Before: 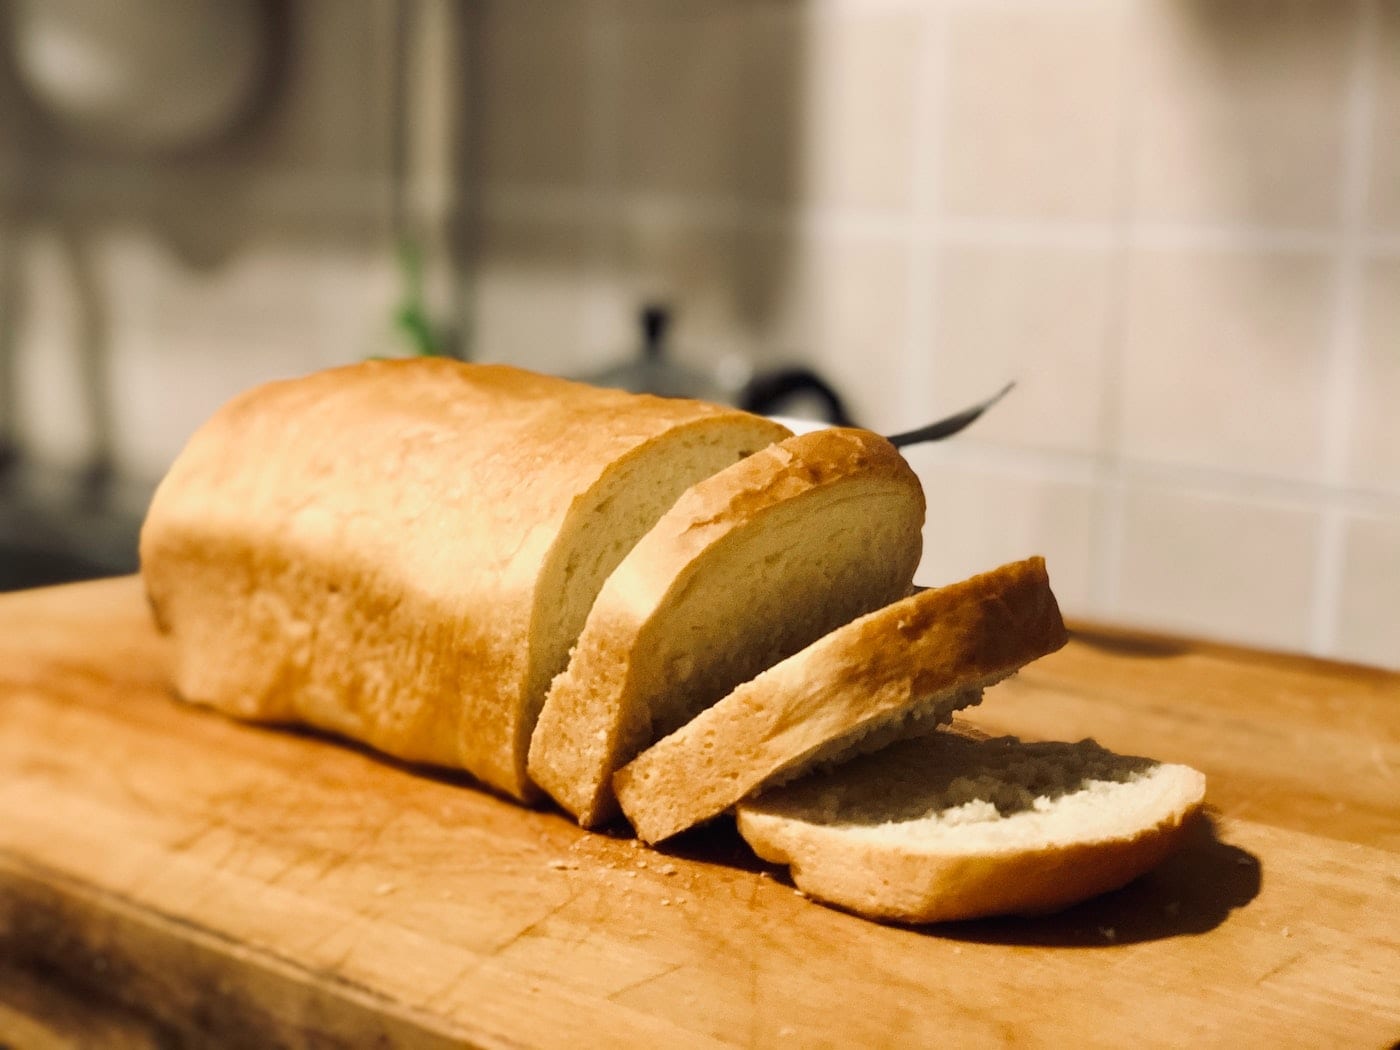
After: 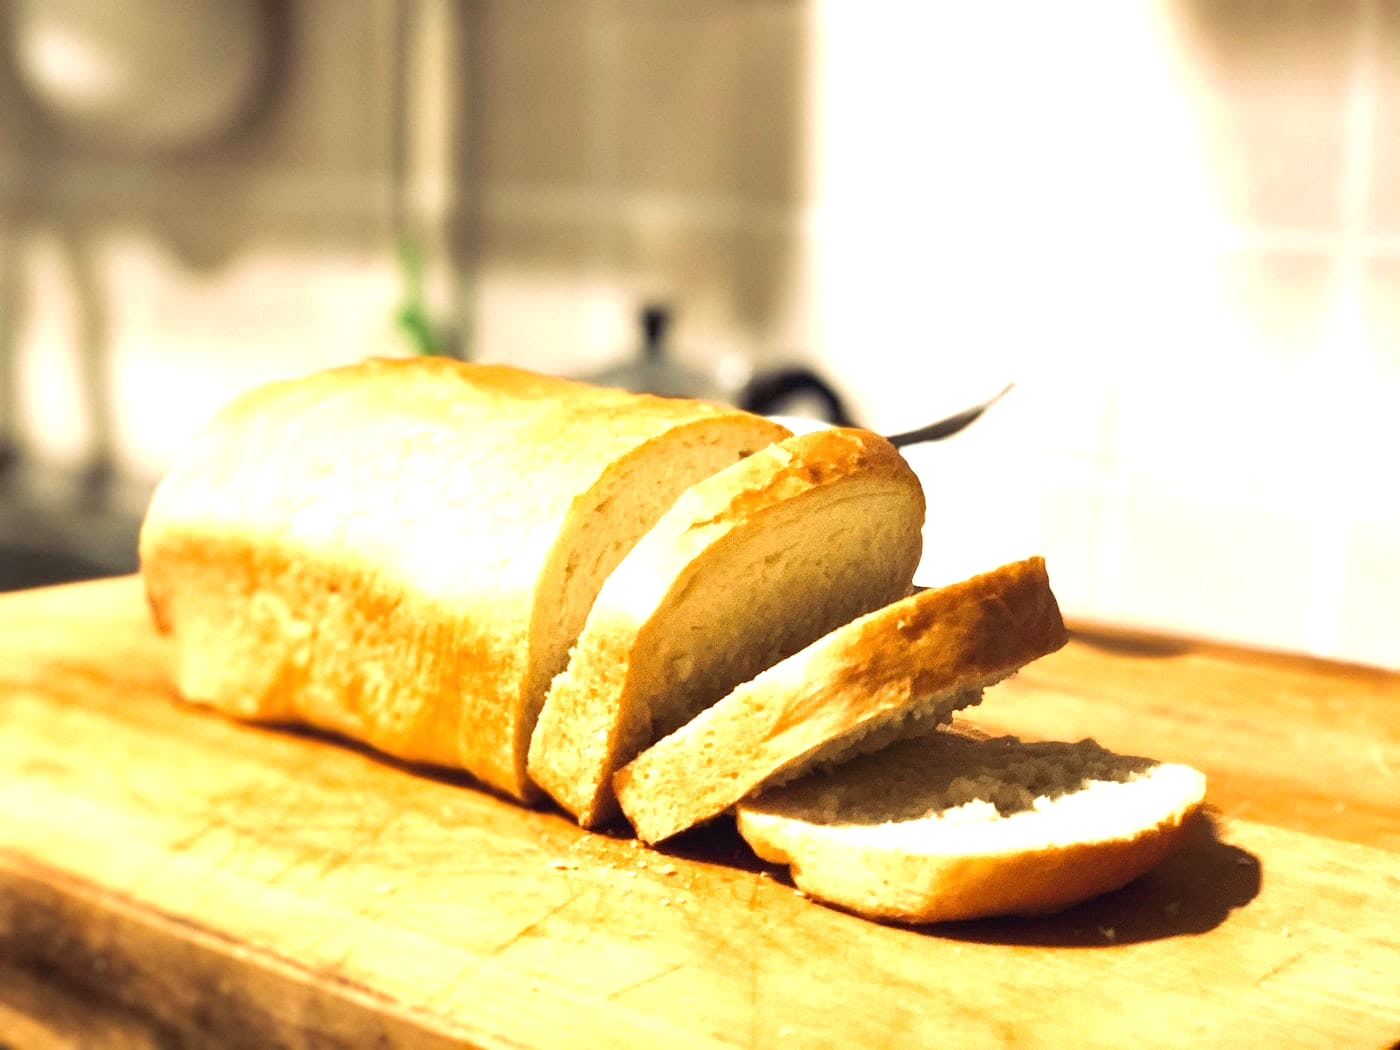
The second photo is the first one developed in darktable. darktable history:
velvia: on, module defaults
exposure: black level correction 0, exposure 1.2 EV, compensate exposure bias true, compensate highlight preservation false
